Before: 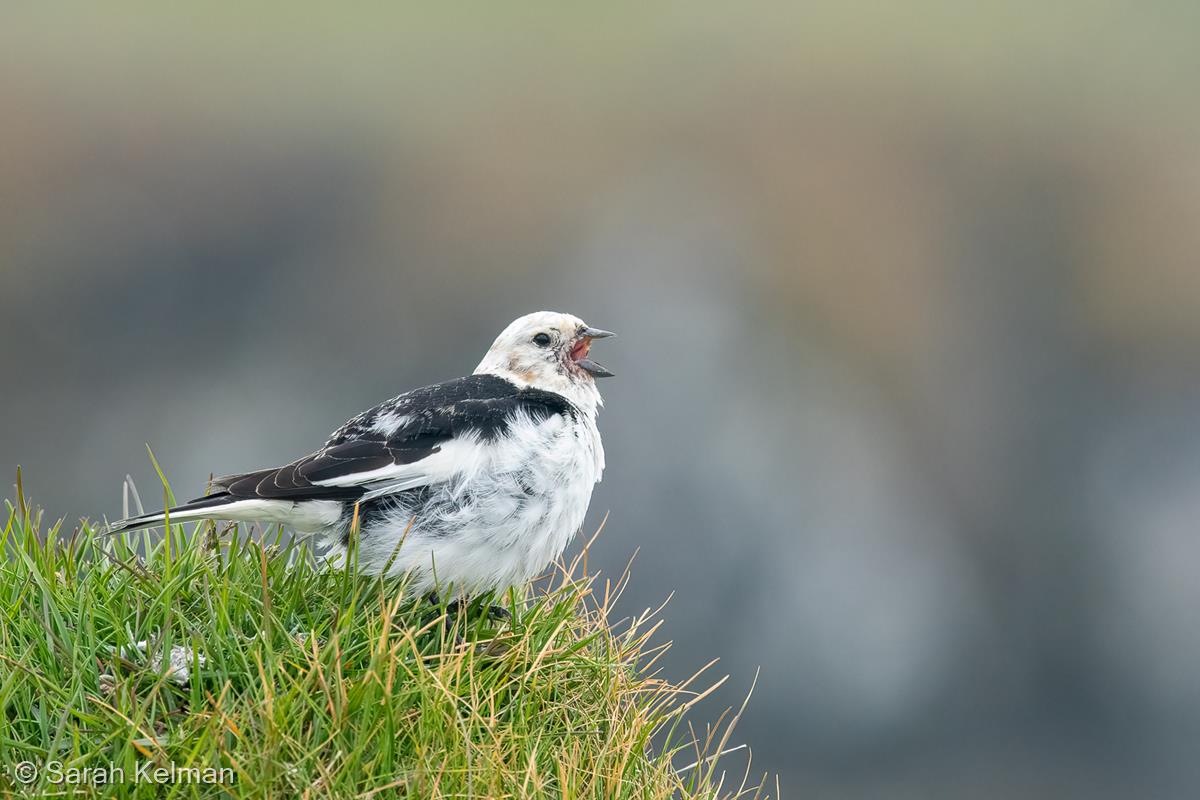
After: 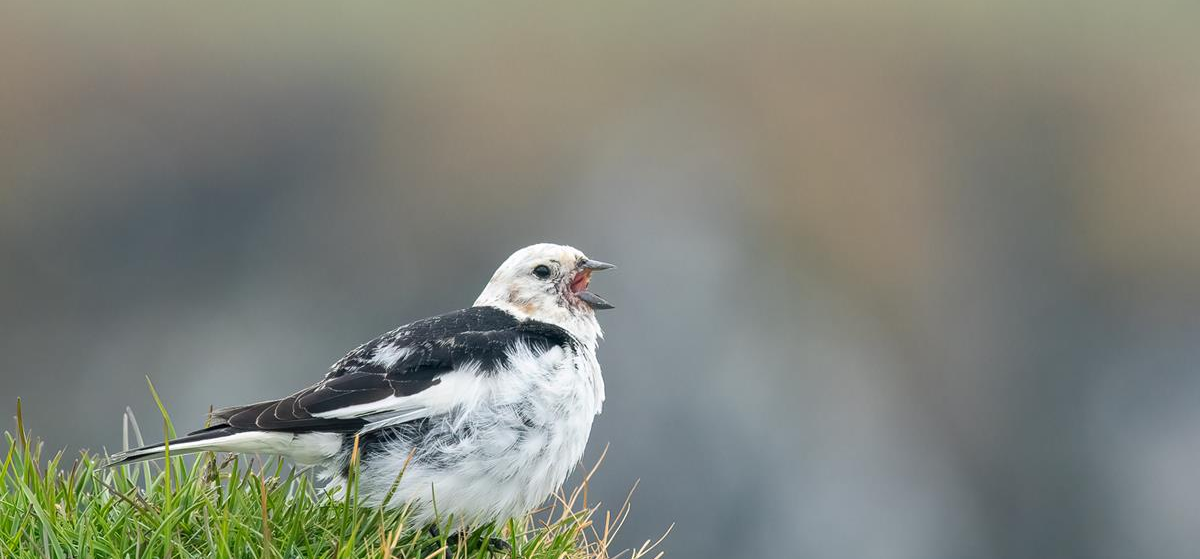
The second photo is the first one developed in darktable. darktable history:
crop and rotate: top 8.595%, bottom 21.506%
